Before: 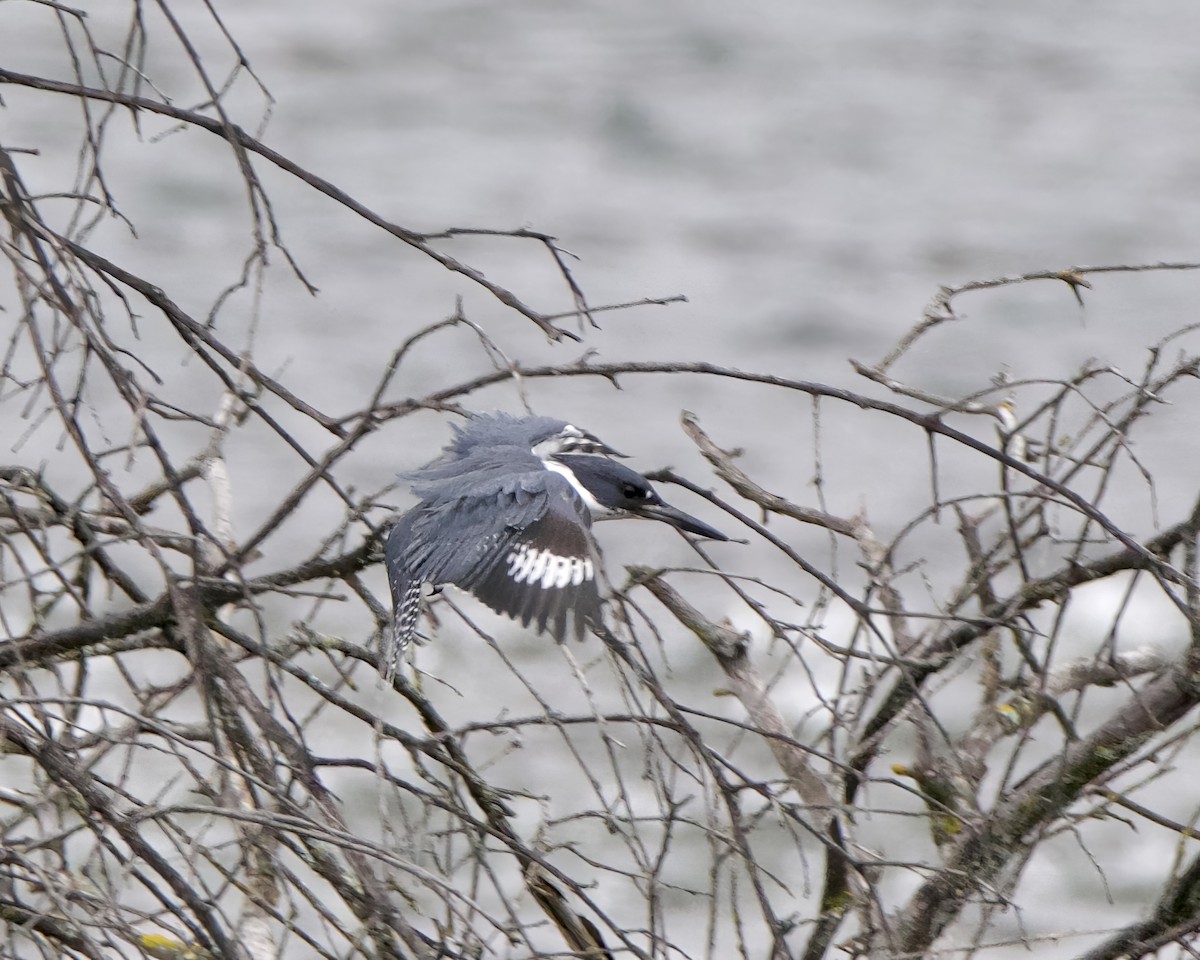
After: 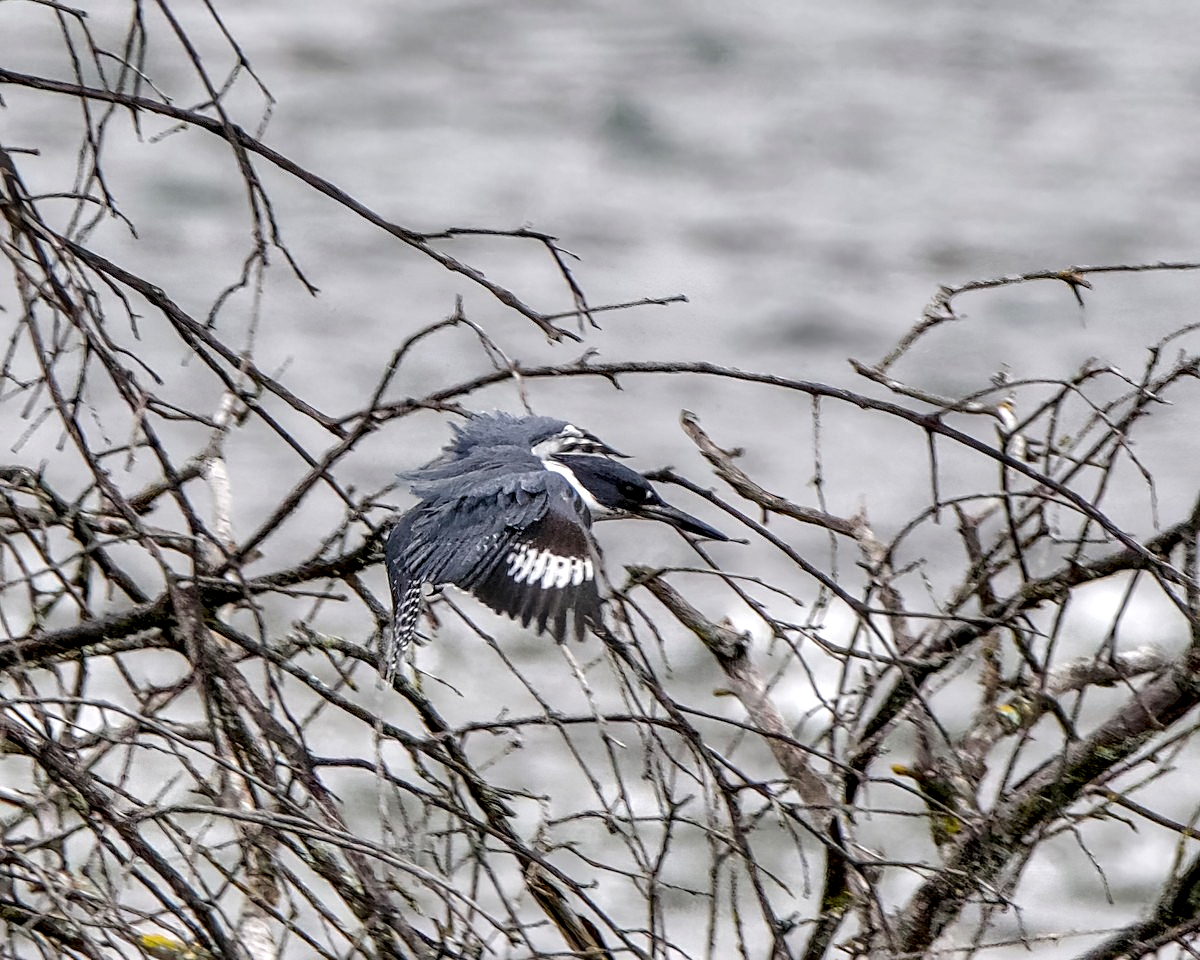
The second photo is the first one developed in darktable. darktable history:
sharpen: on, module defaults
local contrast: highlights 22%, shadows 72%, detail 170%
exposure: black level correction 0.009, exposure 0.015 EV, compensate exposure bias true, compensate highlight preservation false
